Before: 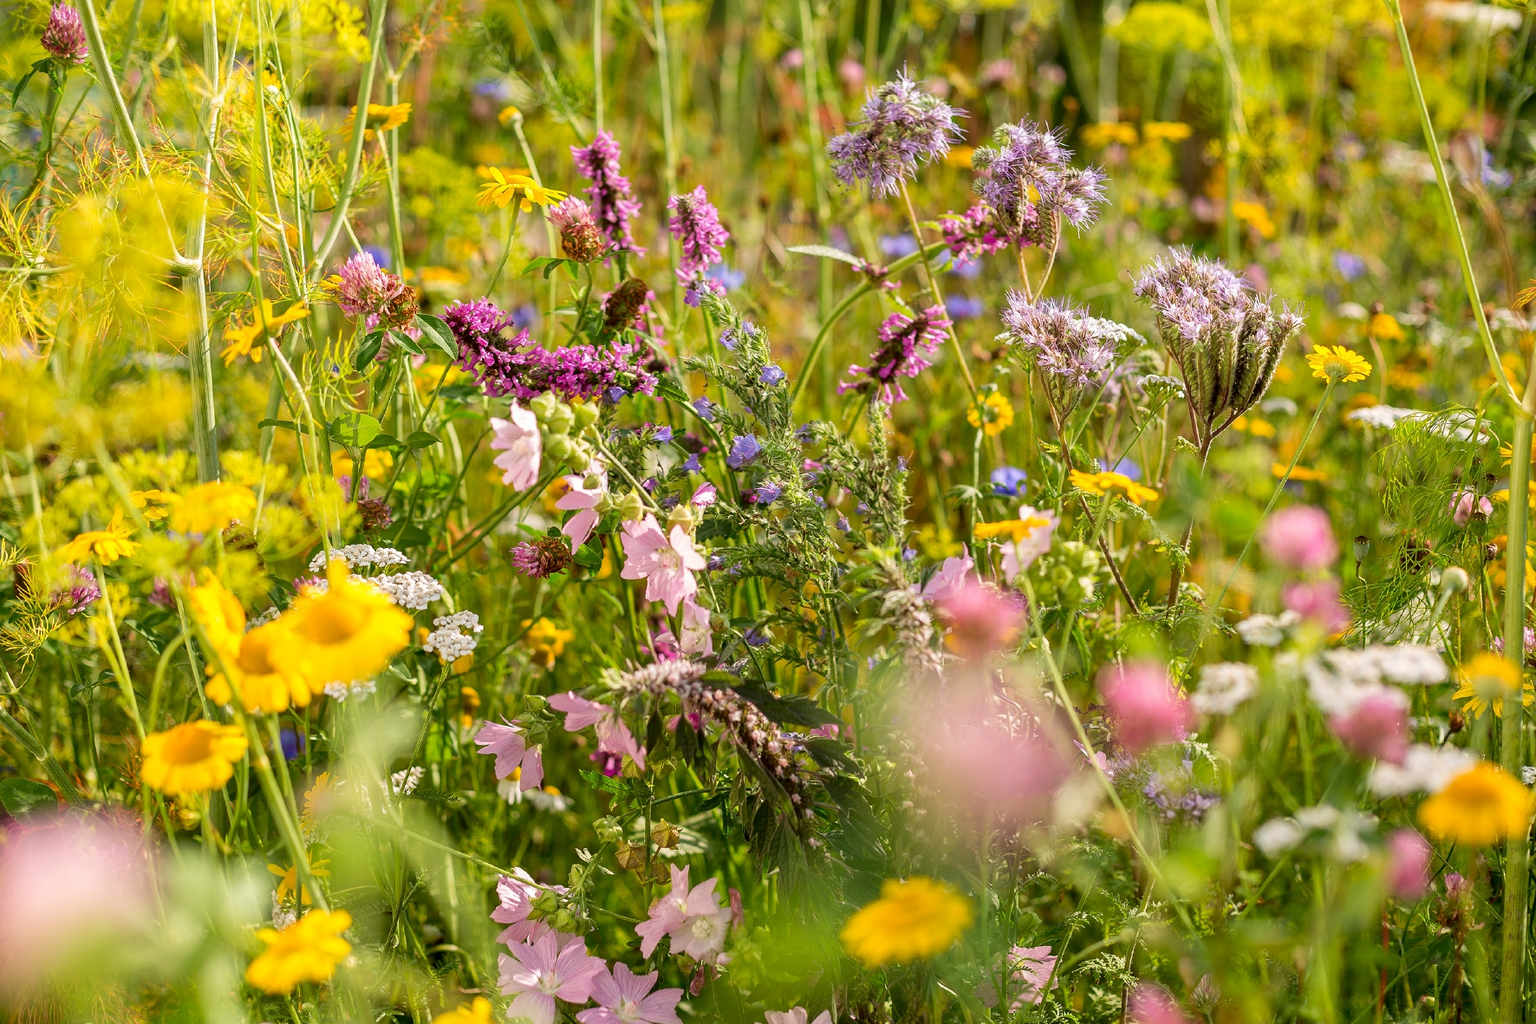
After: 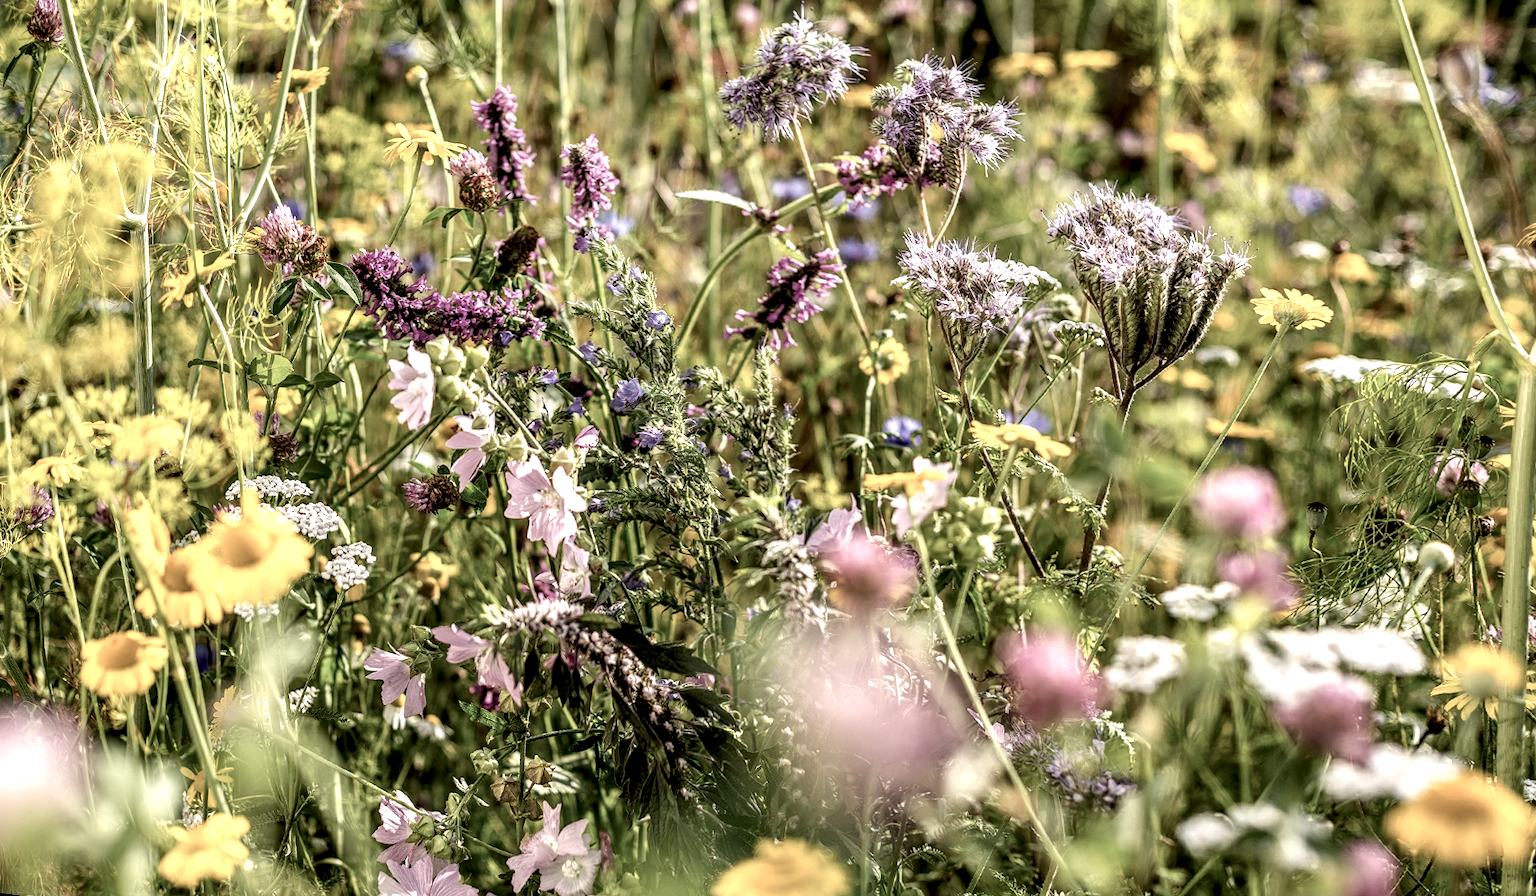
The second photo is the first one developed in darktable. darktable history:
local contrast: detail 203%
color correction: saturation 0.57
rotate and perspective: rotation 1.69°, lens shift (vertical) -0.023, lens shift (horizontal) -0.291, crop left 0.025, crop right 0.988, crop top 0.092, crop bottom 0.842
